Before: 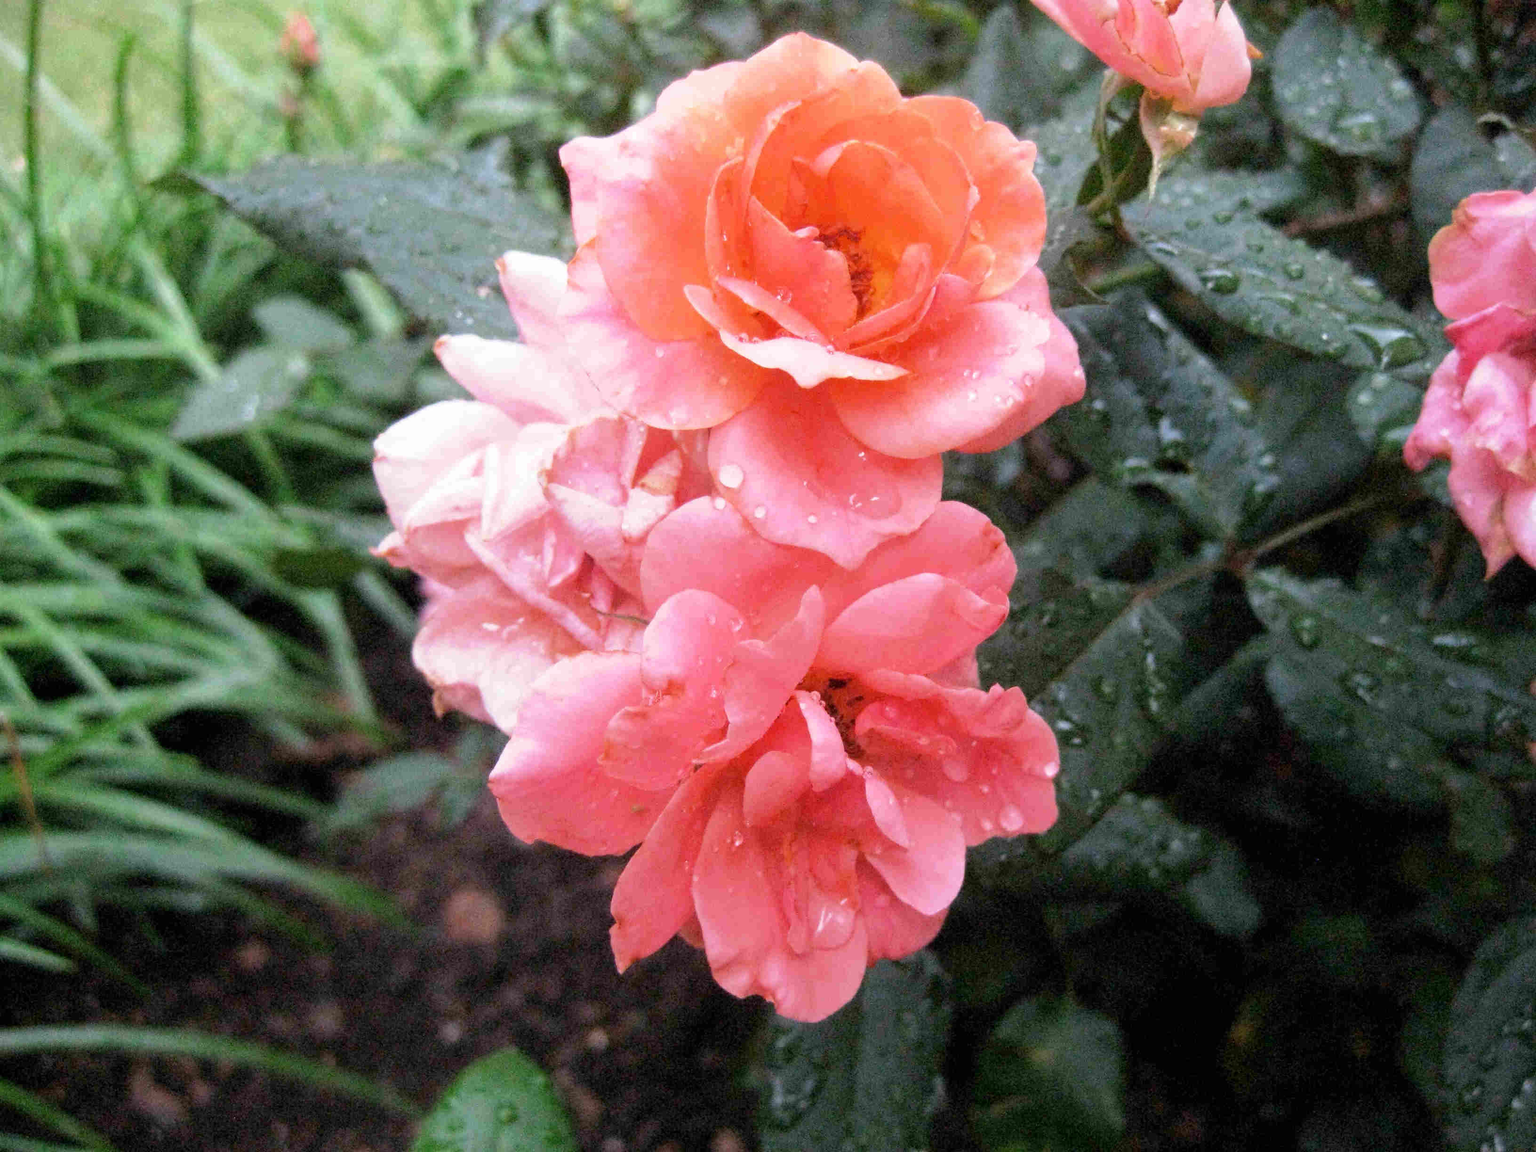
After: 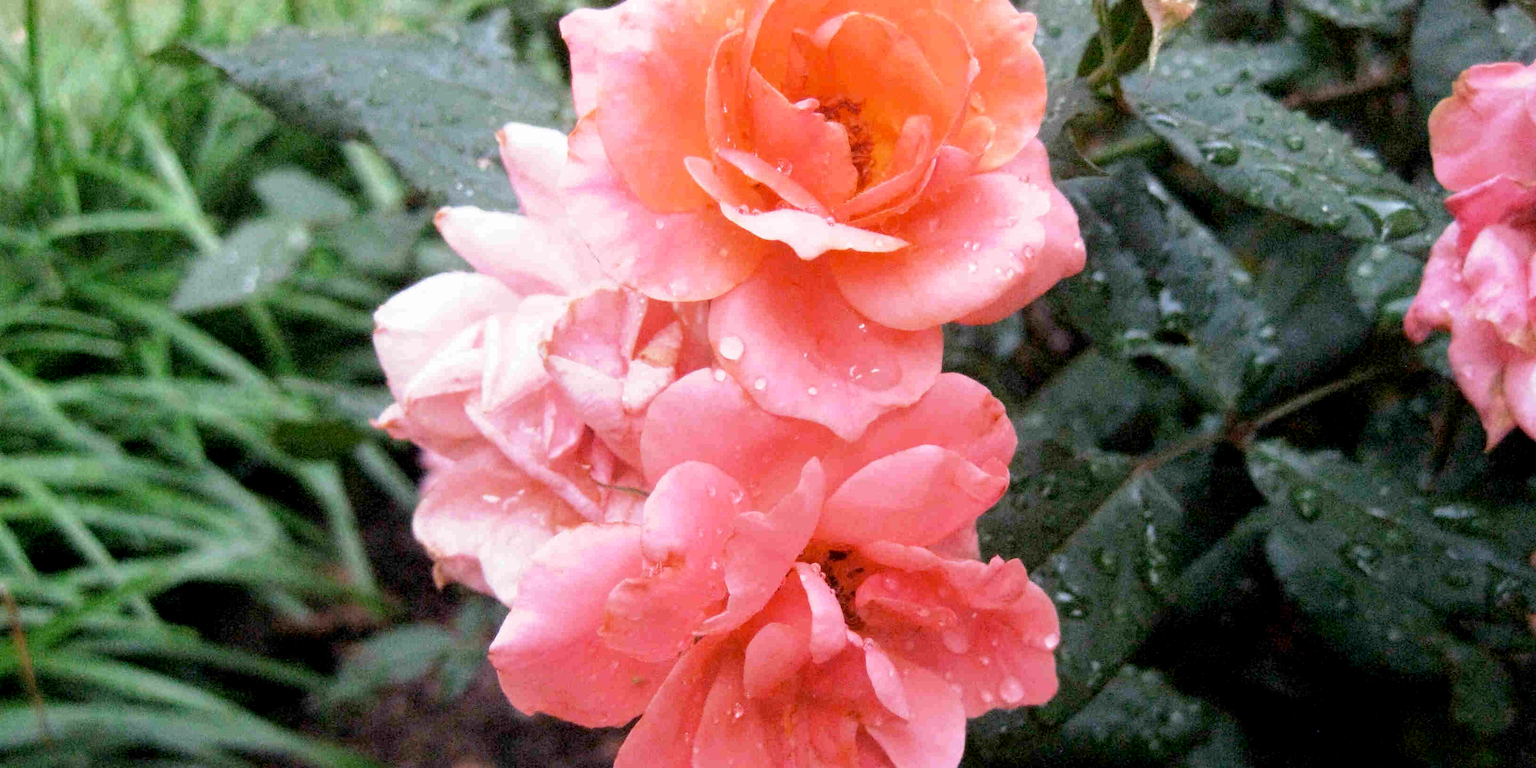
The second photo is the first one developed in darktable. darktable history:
color balance: mode lift, gamma, gain (sRGB), lift [0.97, 1, 1, 1], gamma [1.03, 1, 1, 1]
crop: top 11.166%, bottom 22.168%
